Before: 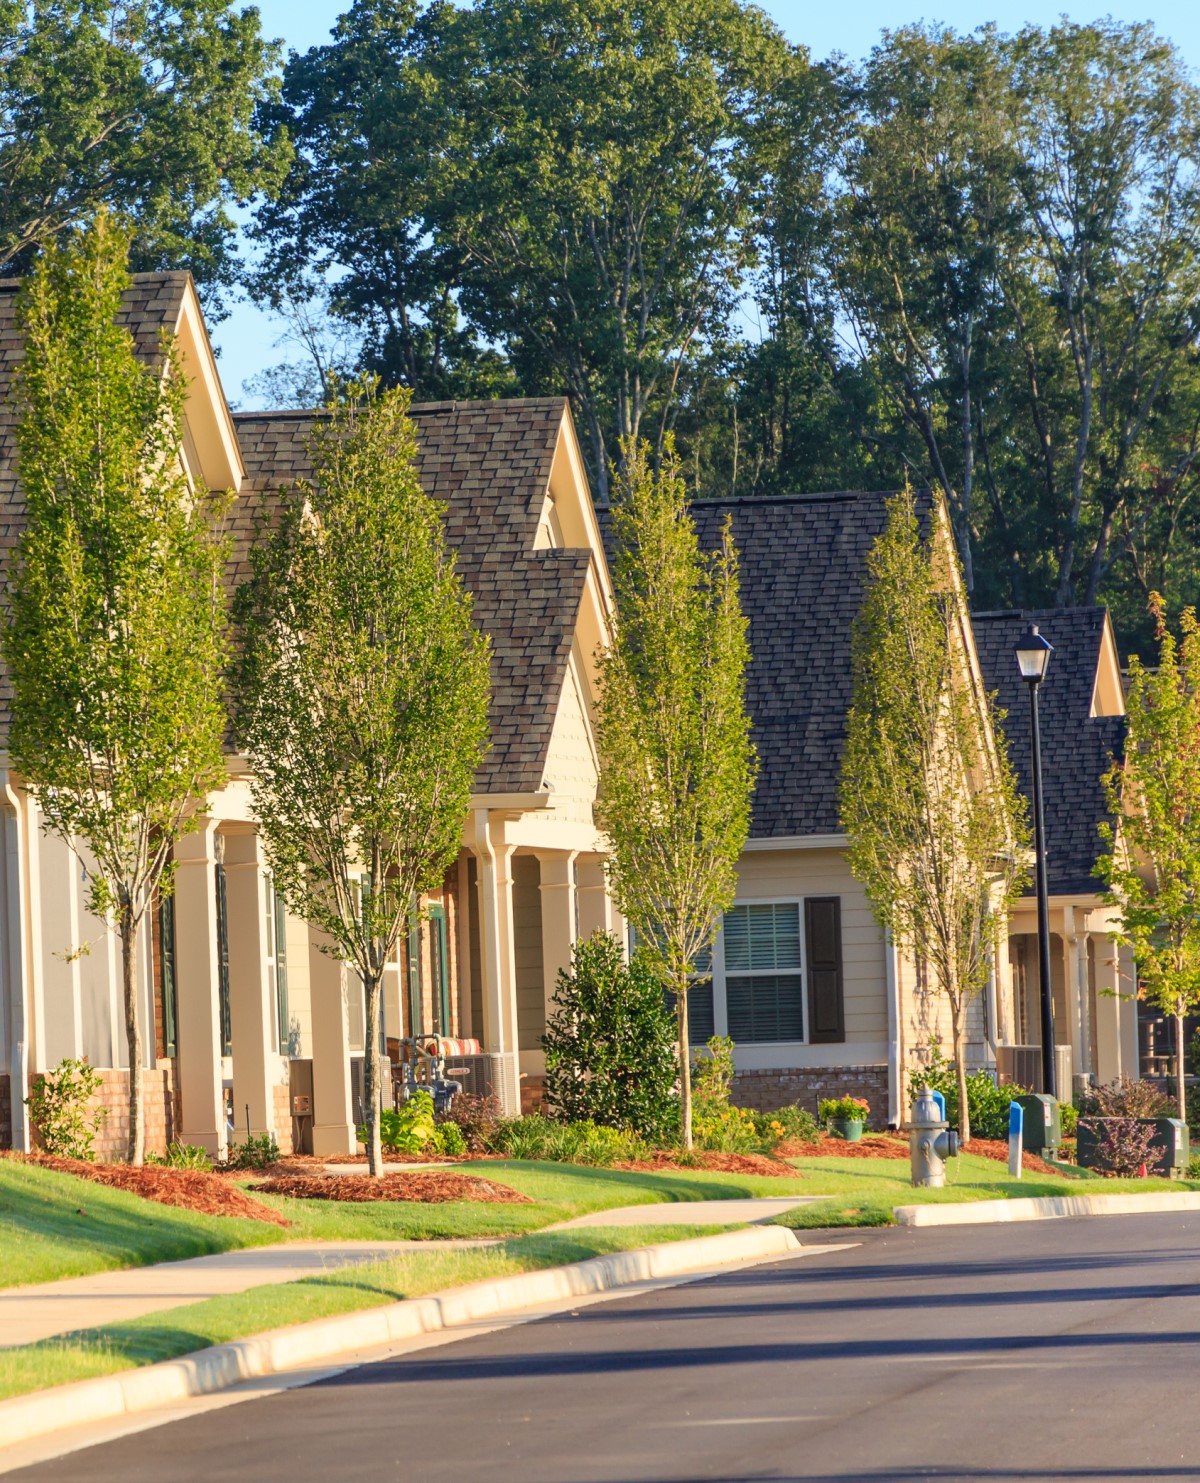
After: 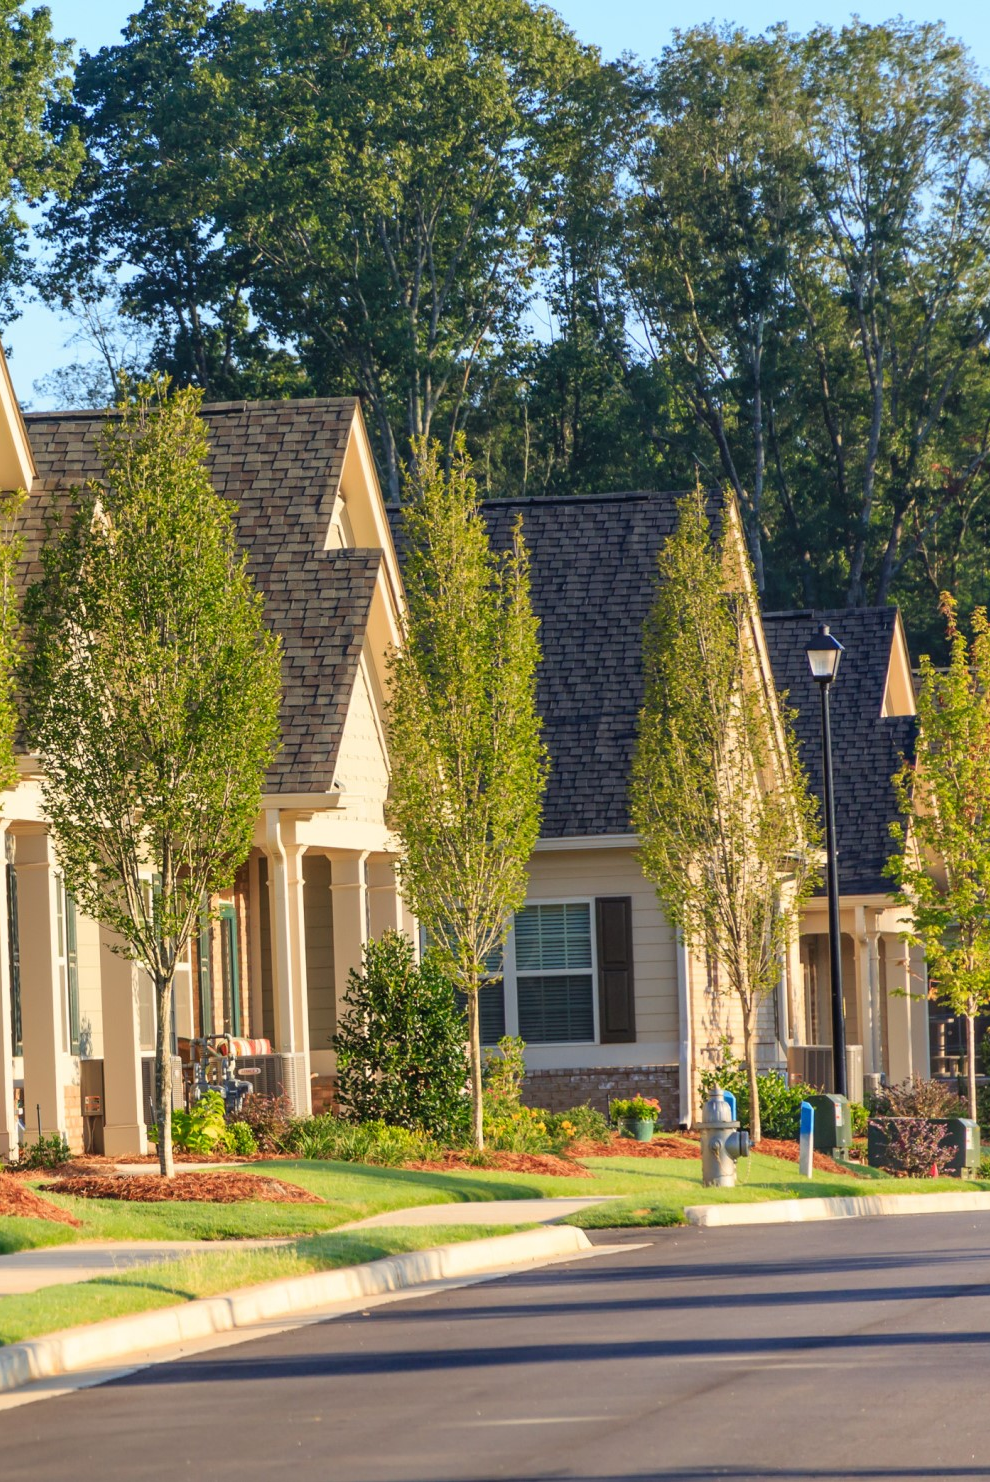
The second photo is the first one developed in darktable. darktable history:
crop: left 17.456%, bottom 0.049%
